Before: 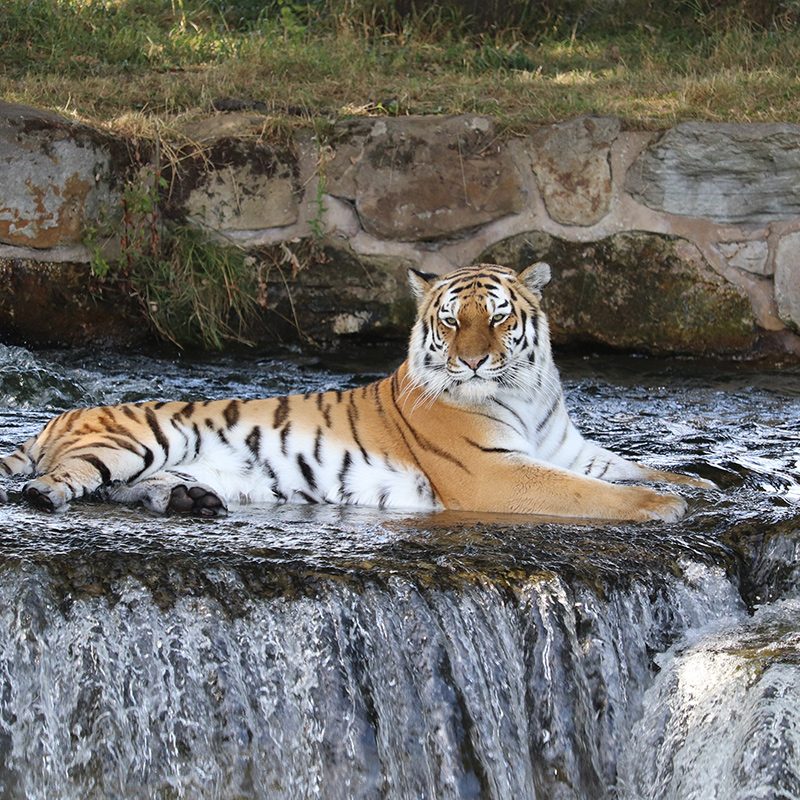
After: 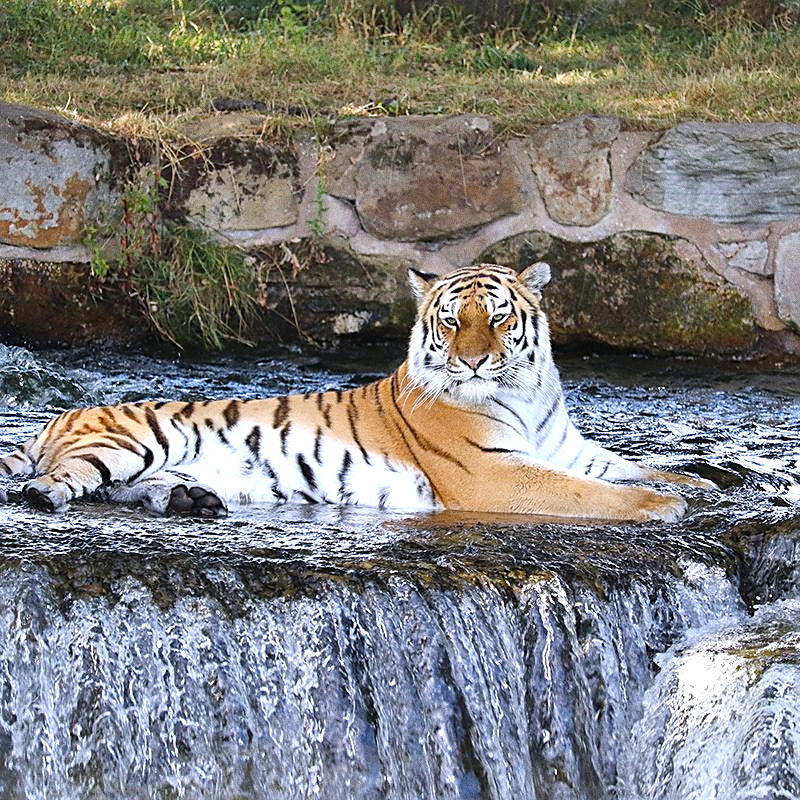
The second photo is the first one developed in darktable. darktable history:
sharpen: on, module defaults
color balance rgb: linear chroma grading › global chroma 8.12%, perceptual saturation grading › global saturation 9.07%, perceptual saturation grading › highlights -13.84%, perceptual saturation grading › mid-tones 14.88%, perceptual saturation grading › shadows 22.8%, perceptual brilliance grading › highlights 2.61%, global vibrance 12.07%
color calibration: illuminant as shot in camera, x 0.358, y 0.373, temperature 4628.91 K
grain: on, module defaults
shadows and highlights: radius 110.86, shadows 51.09, white point adjustment 9.16, highlights -4.17, highlights color adjustment 32.2%, soften with gaussian
contrast equalizer: y [[0.5 ×6], [0.5 ×6], [0.5, 0.5, 0.501, 0.545, 0.707, 0.863], [0 ×6], [0 ×6]]
